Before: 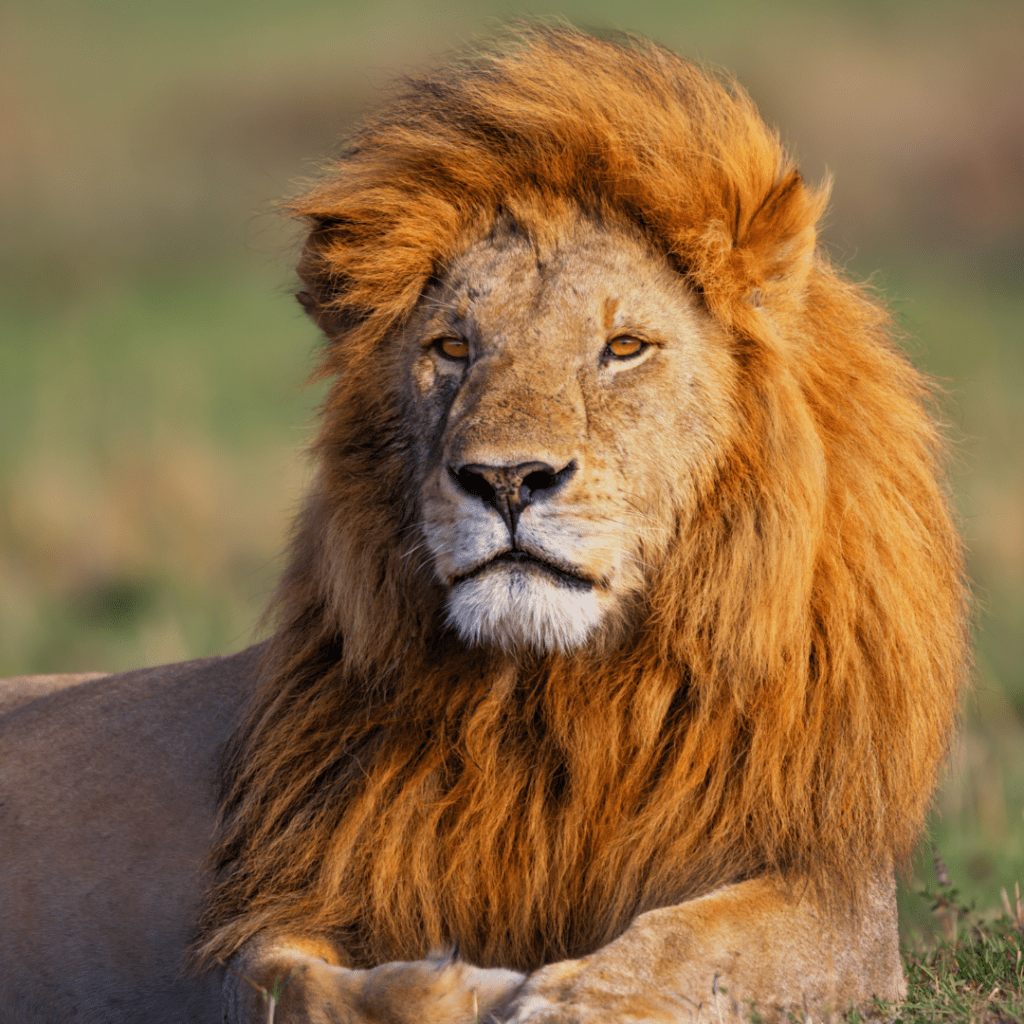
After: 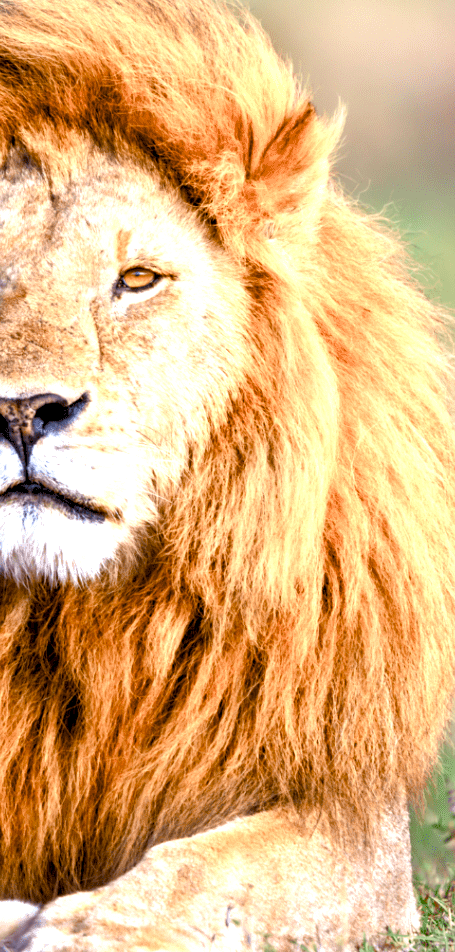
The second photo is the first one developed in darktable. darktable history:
exposure: black level correction 0, exposure 1.2 EV, compensate exposure bias true, compensate highlight preservation false
crop: left 47.628%, top 6.643%, right 7.874%
color balance rgb: shadows lift › luminance -9.41%, highlights gain › luminance 17.6%, global offset › luminance -1.45%, perceptual saturation grading › highlights -17.77%, perceptual saturation grading › mid-tones 33.1%, perceptual saturation grading › shadows 50.52%, global vibrance 24.22%
color calibration: illuminant as shot in camera, x 0.369, y 0.376, temperature 4328.46 K, gamut compression 3
